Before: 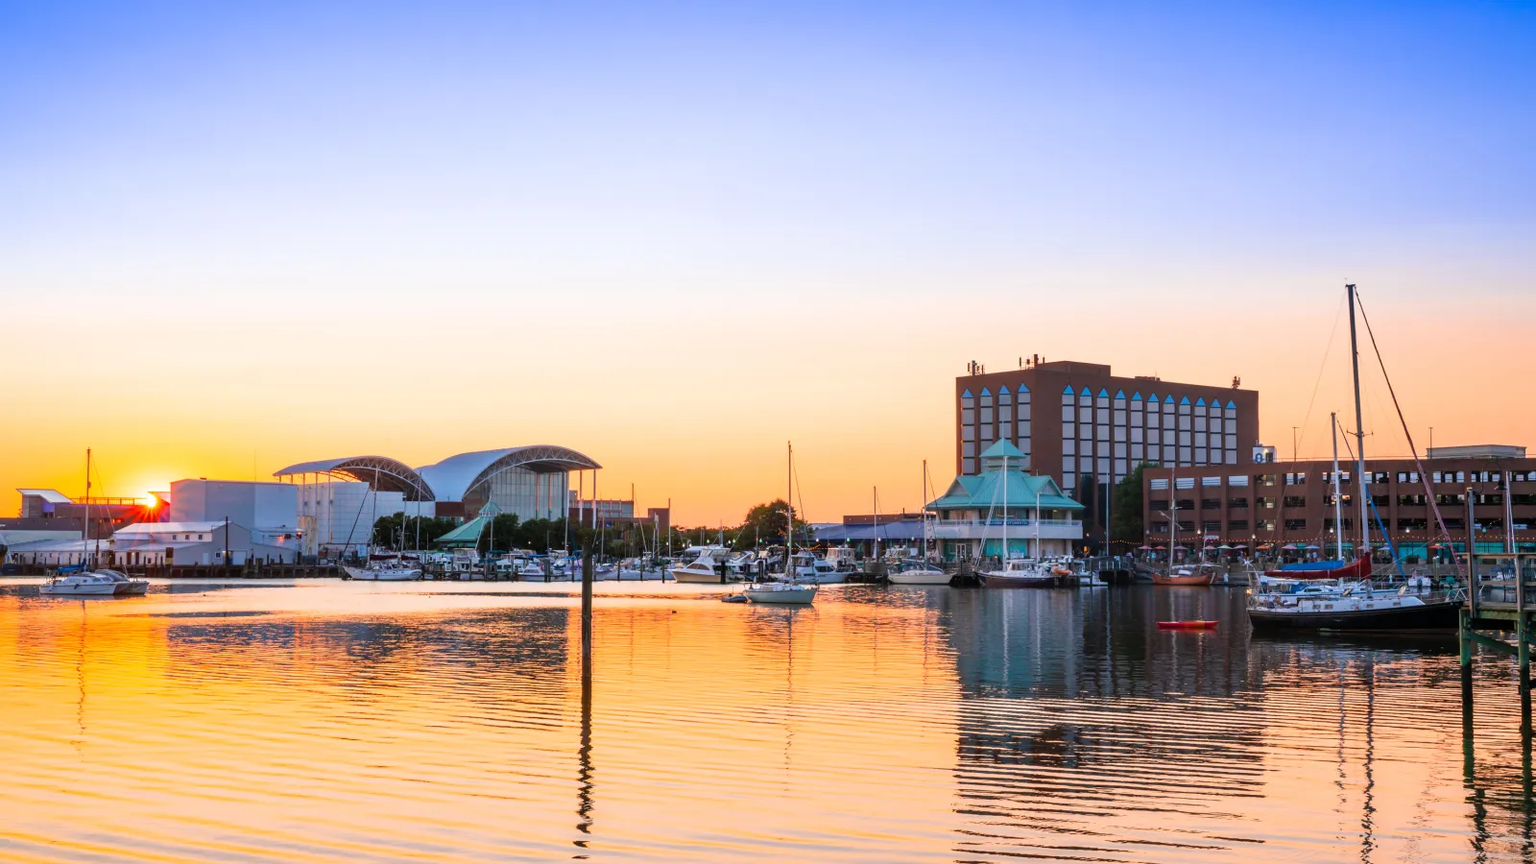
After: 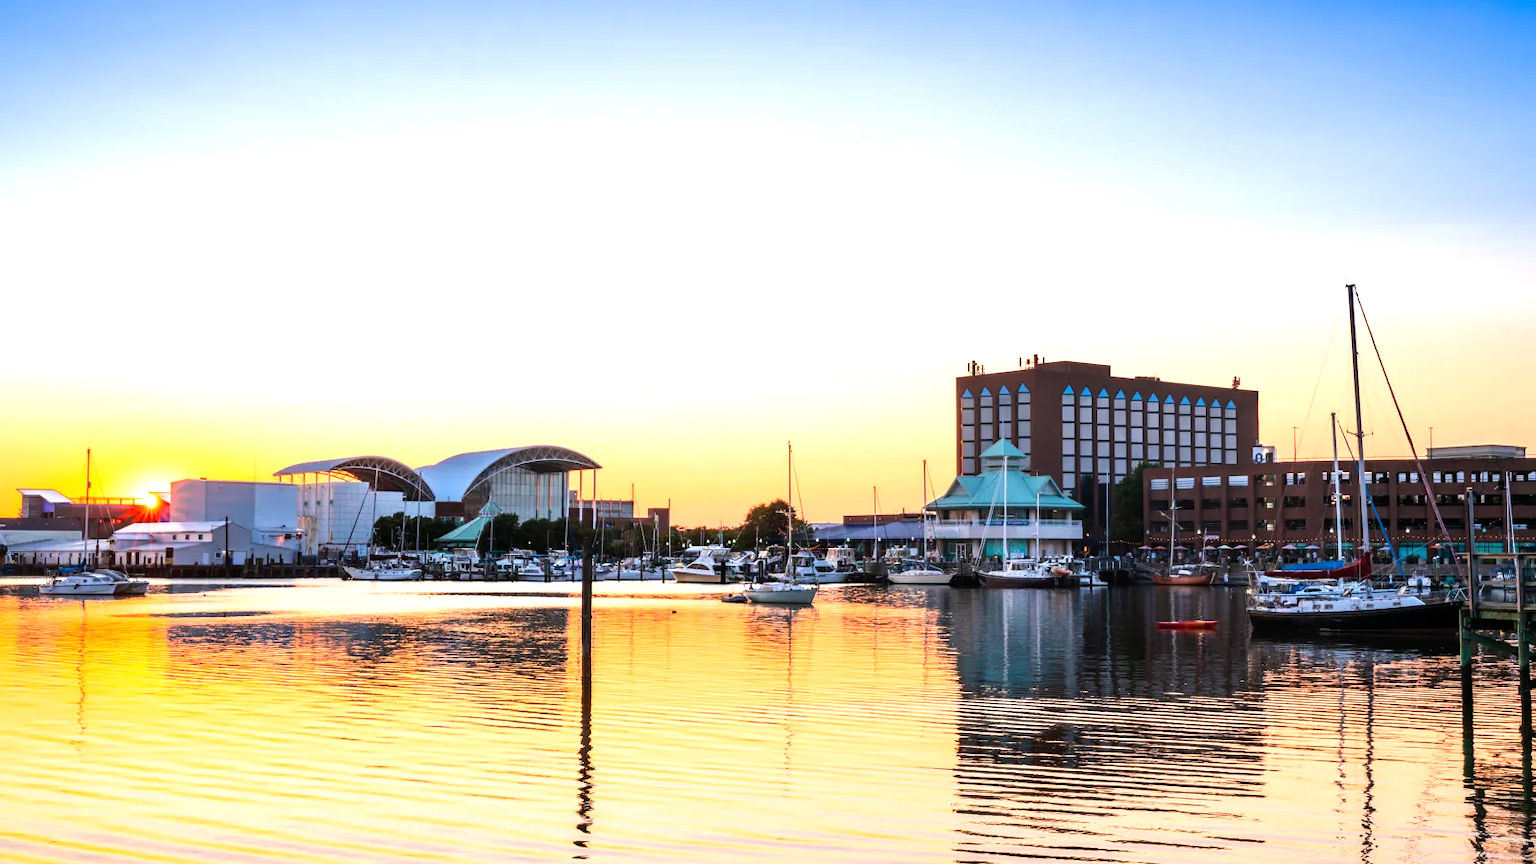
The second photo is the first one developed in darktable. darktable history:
tone equalizer: -8 EV -0.78 EV, -7 EV -0.73 EV, -6 EV -0.584 EV, -5 EV -0.417 EV, -3 EV 0.384 EV, -2 EV 0.6 EV, -1 EV 0.691 EV, +0 EV 0.776 EV, edges refinement/feathering 500, mask exposure compensation -1.57 EV, preserve details no
